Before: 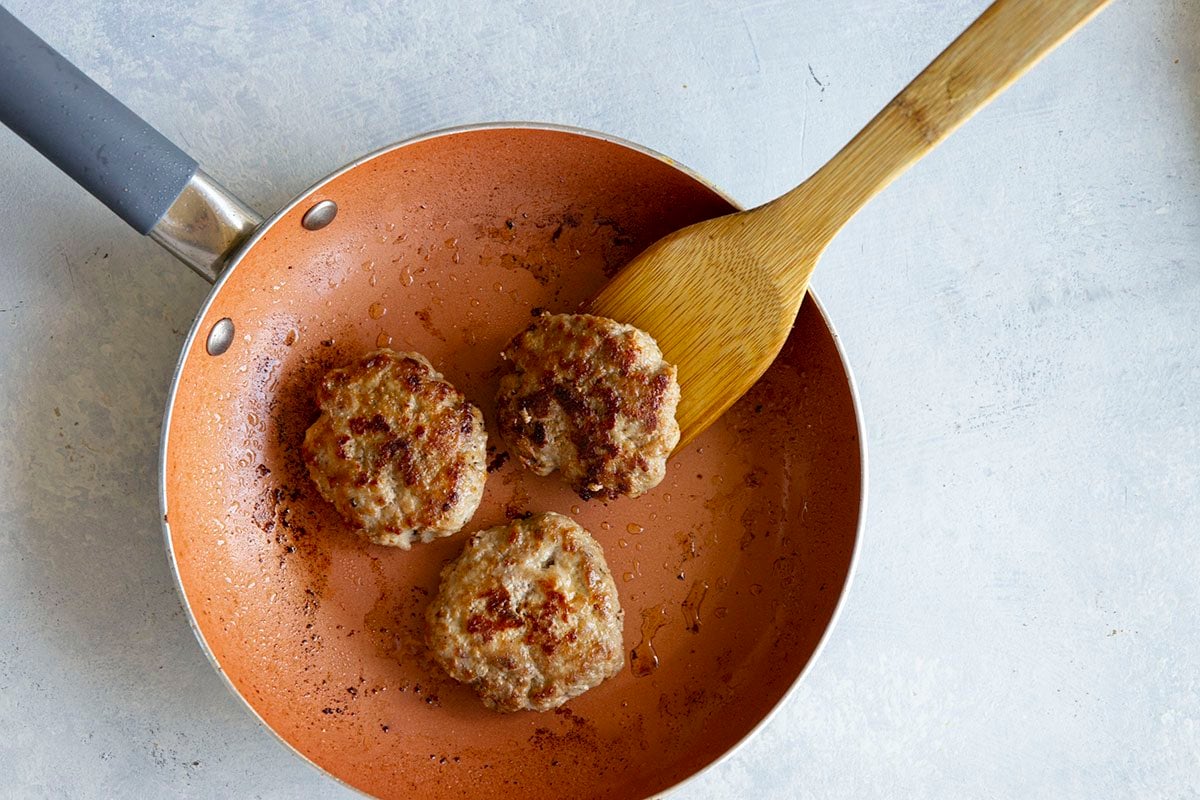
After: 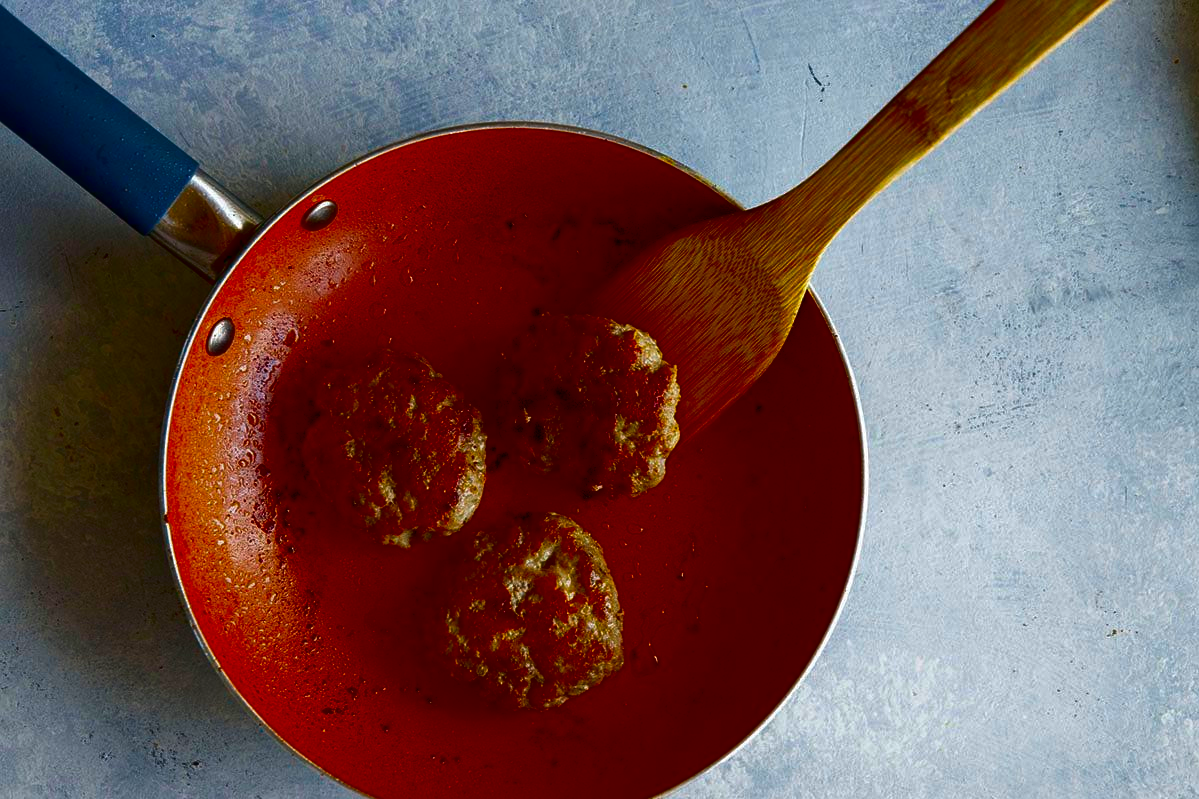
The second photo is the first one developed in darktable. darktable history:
white balance: emerald 1
contrast brightness saturation: brightness -1, saturation 1
